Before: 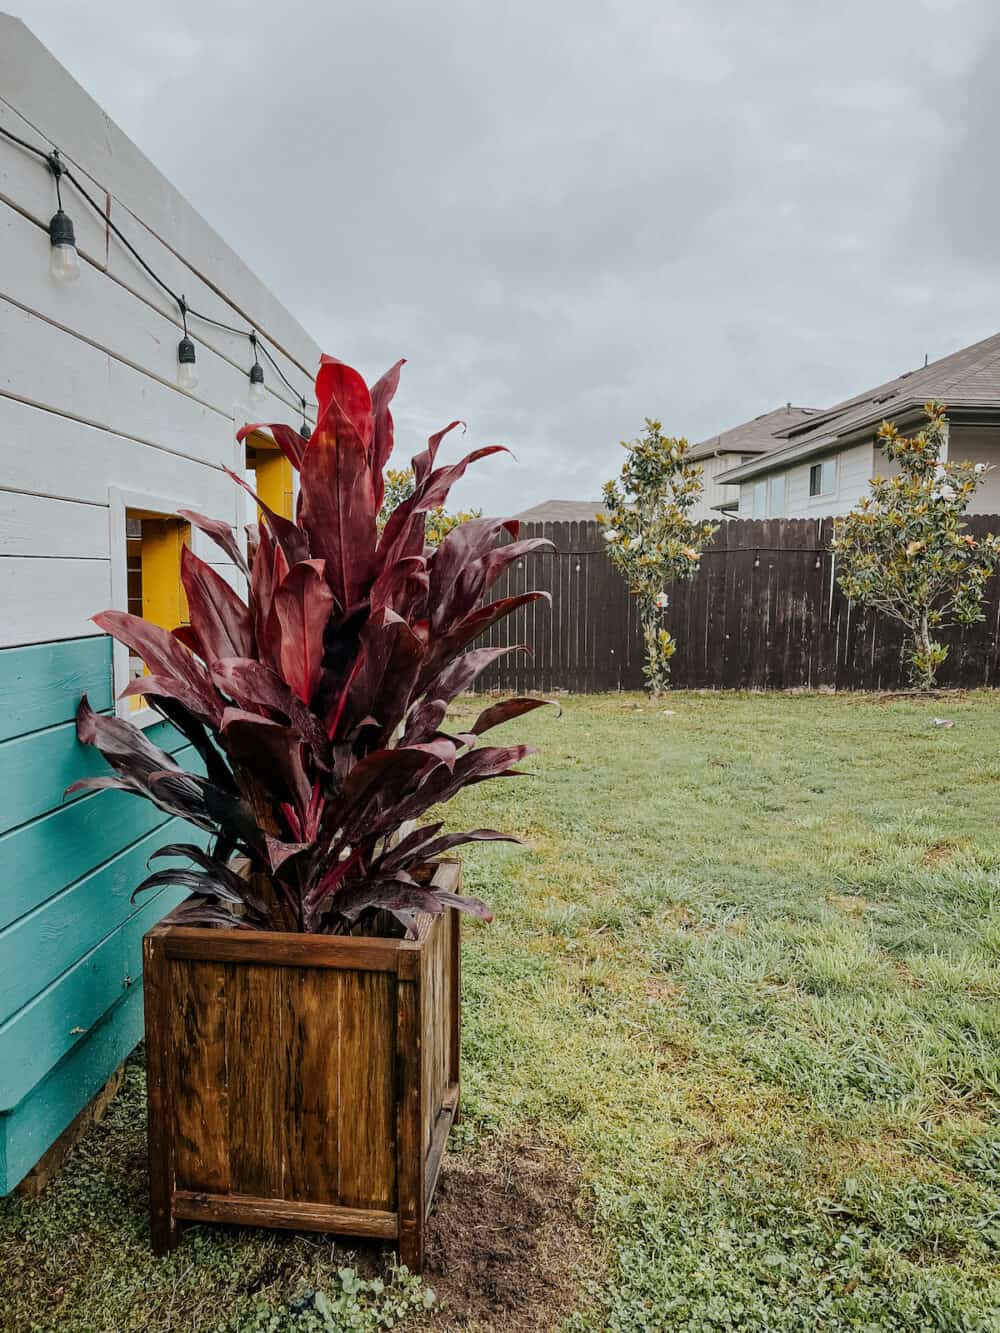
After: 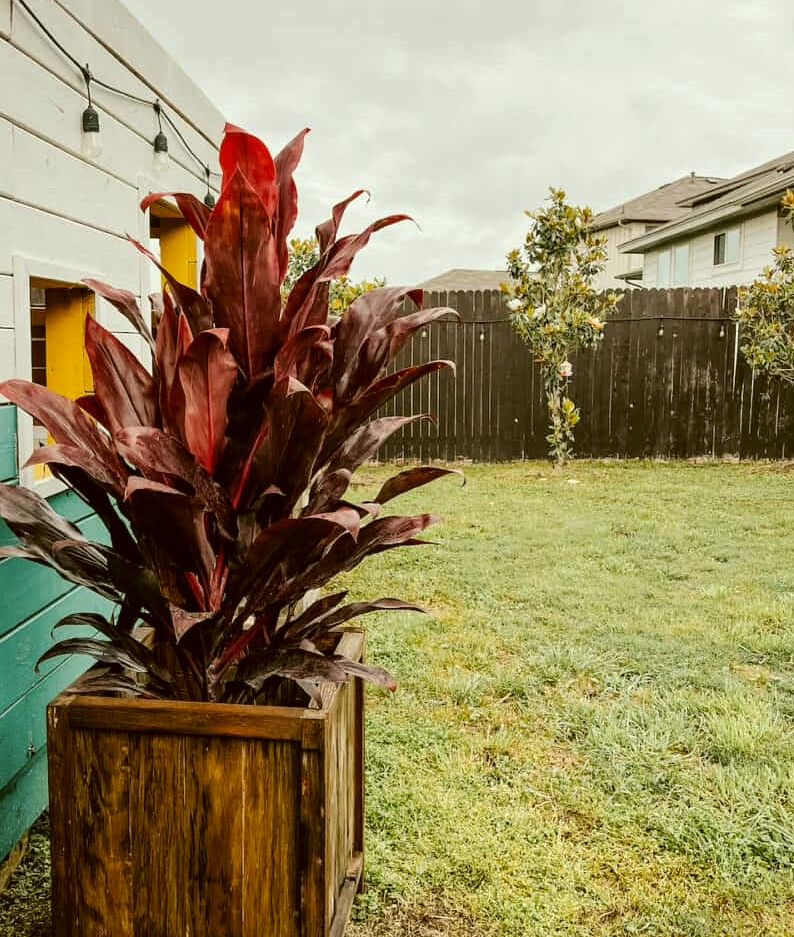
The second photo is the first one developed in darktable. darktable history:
color correction: highlights a* -1.34, highlights b* 10.37, shadows a* 0.413, shadows b* 18.85
tone equalizer: -8 EV -0.414 EV, -7 EV -0.416 EV, -6 EV -0.295 EV, -5 EV -0.191 EV, -3 EV 0.201 EV, -2 EV 0.352 EV, -1 EV 0.38 EV, +0 EV 0.445 EV
crop: left 9.622%, top 17.375%, right 10.914%, bottom 12.319%
